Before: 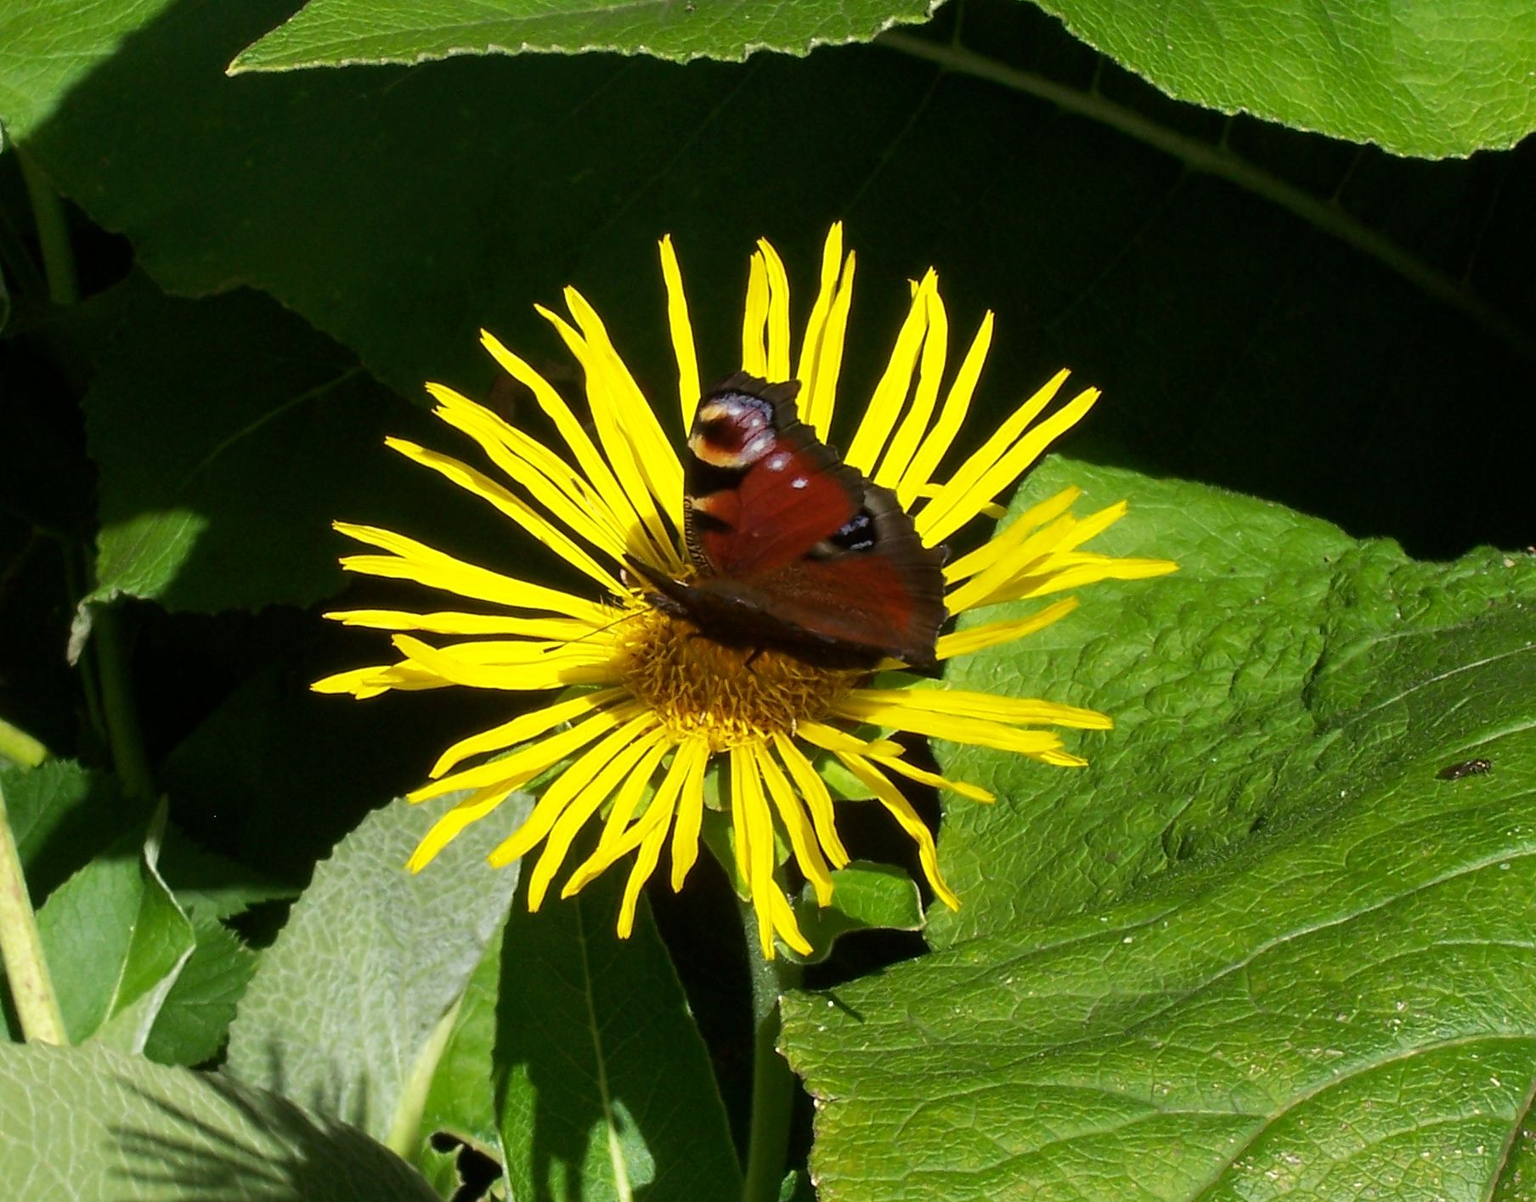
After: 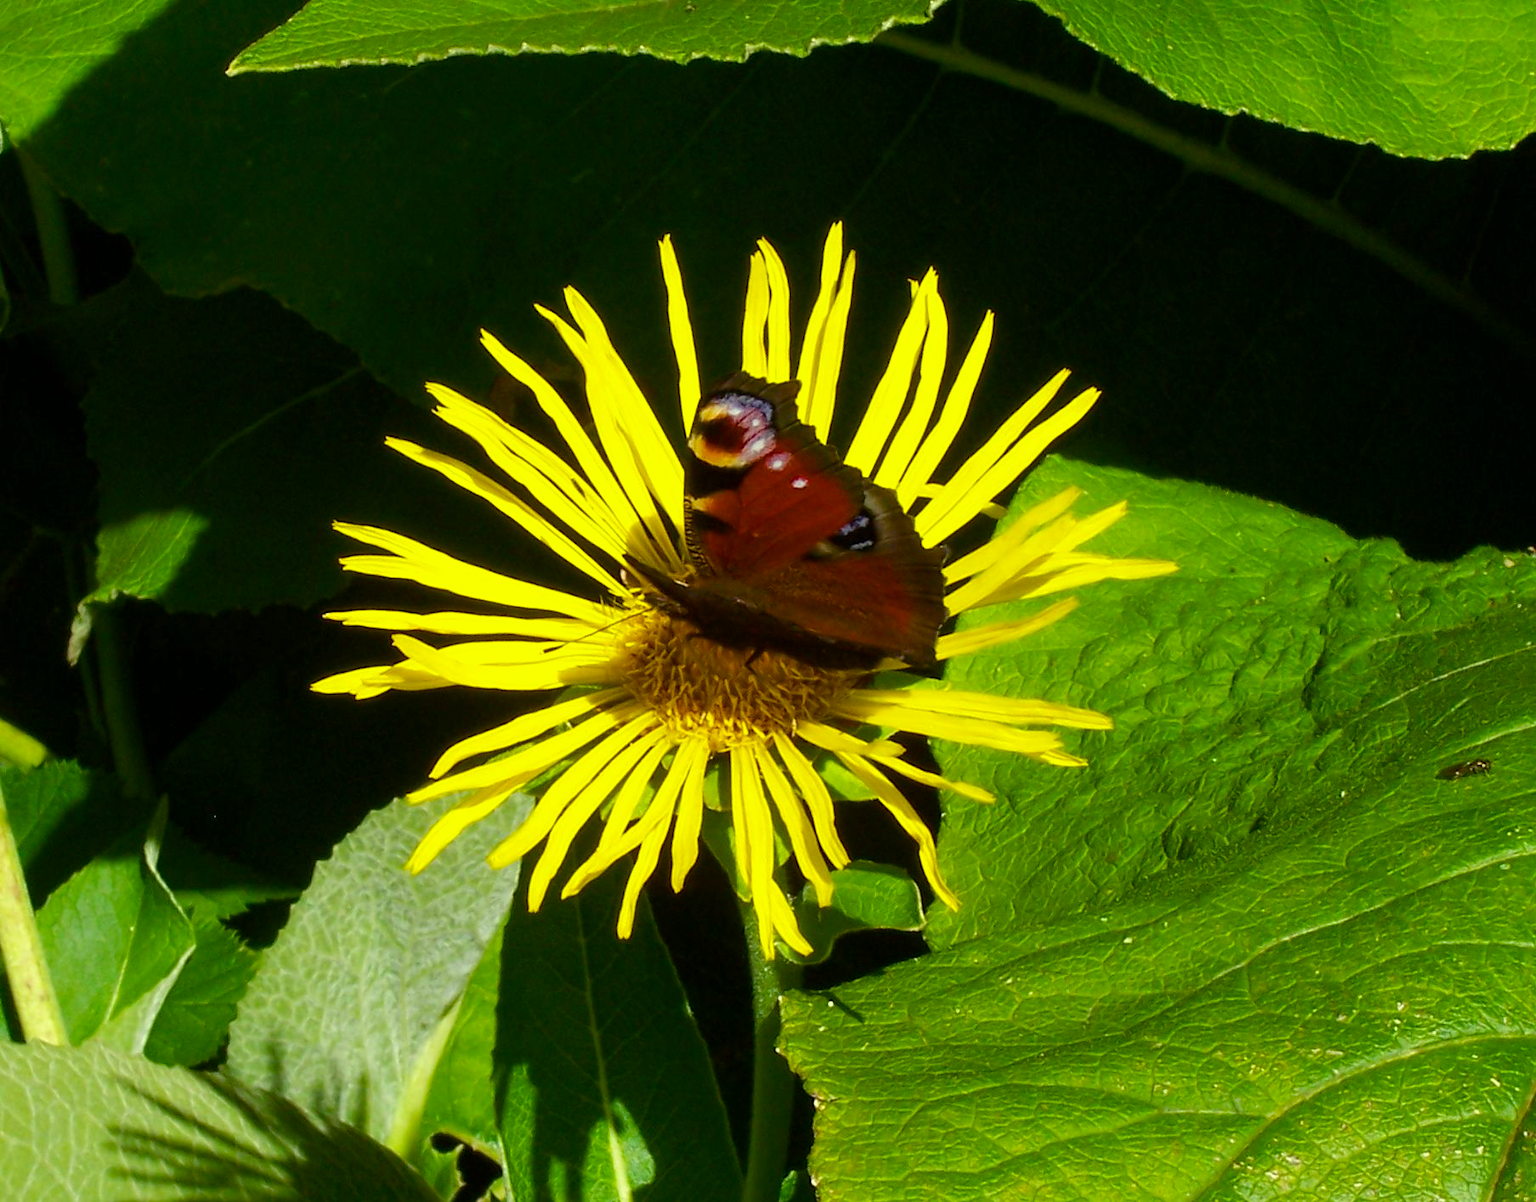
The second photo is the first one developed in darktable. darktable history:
color balance rgb: highlights gain › chroma 0.179%, highlights gain › hue 331.84°, linear chroma grading › global chroma 15.567%, perceptual saturation grading › global saturation 20%, perceptual saturation grading › highlights -25.487%, perceptual saturation grading › shadows 25.746%, global vibrance 20%
color correction: highlights a* -5.92, highlights b* 10.81
